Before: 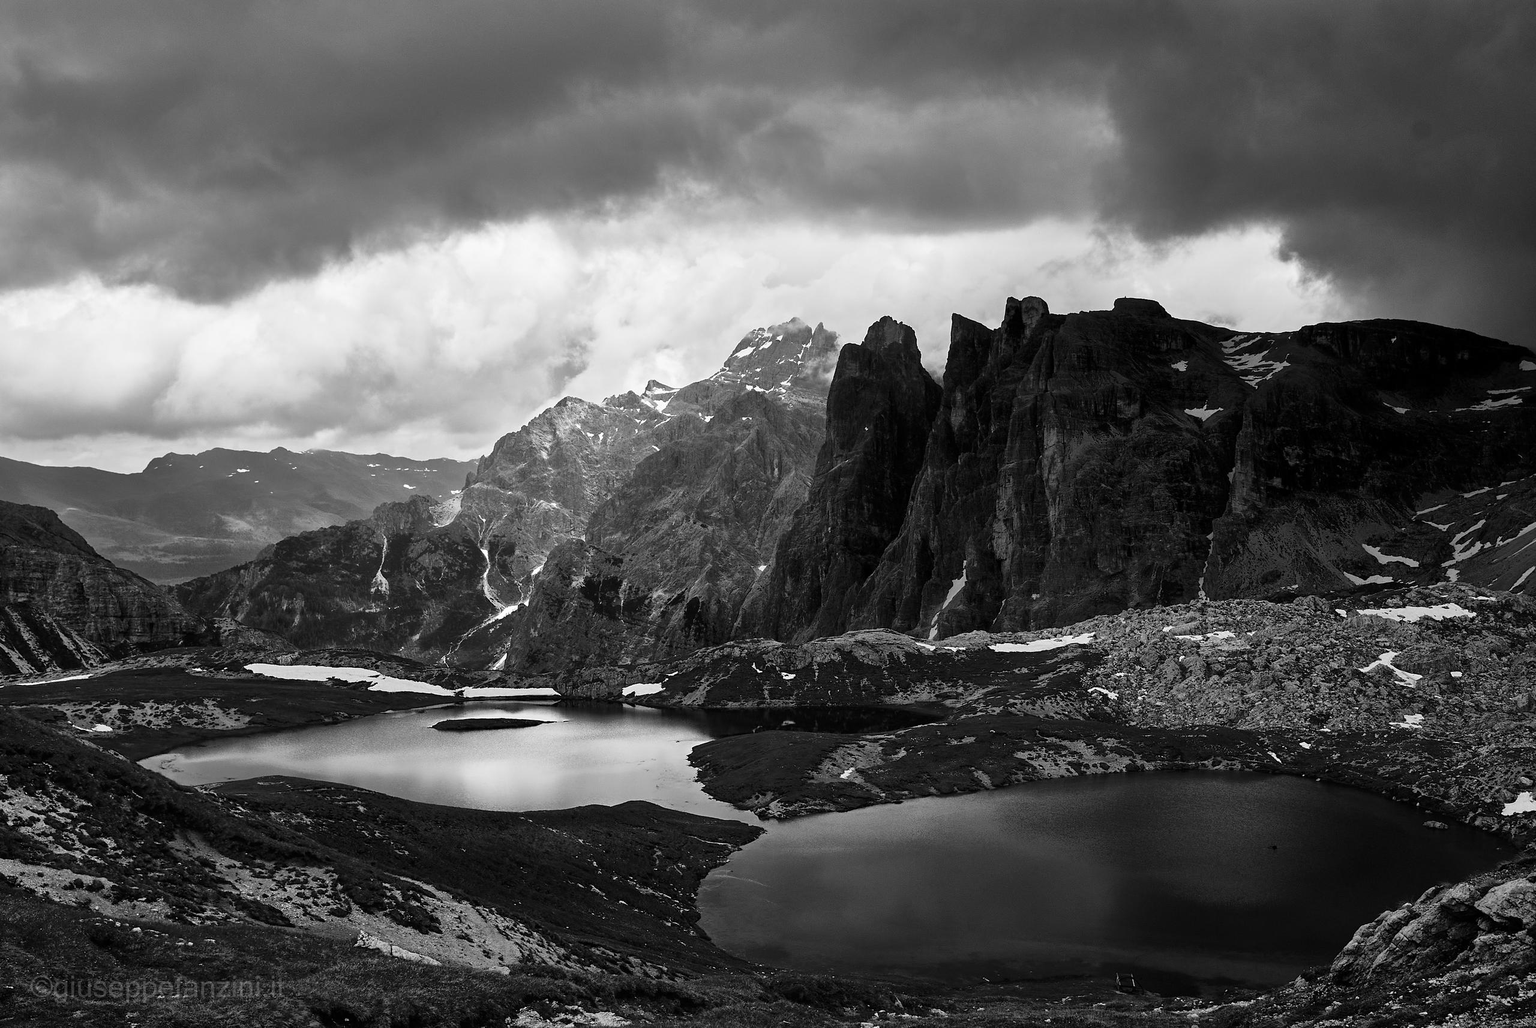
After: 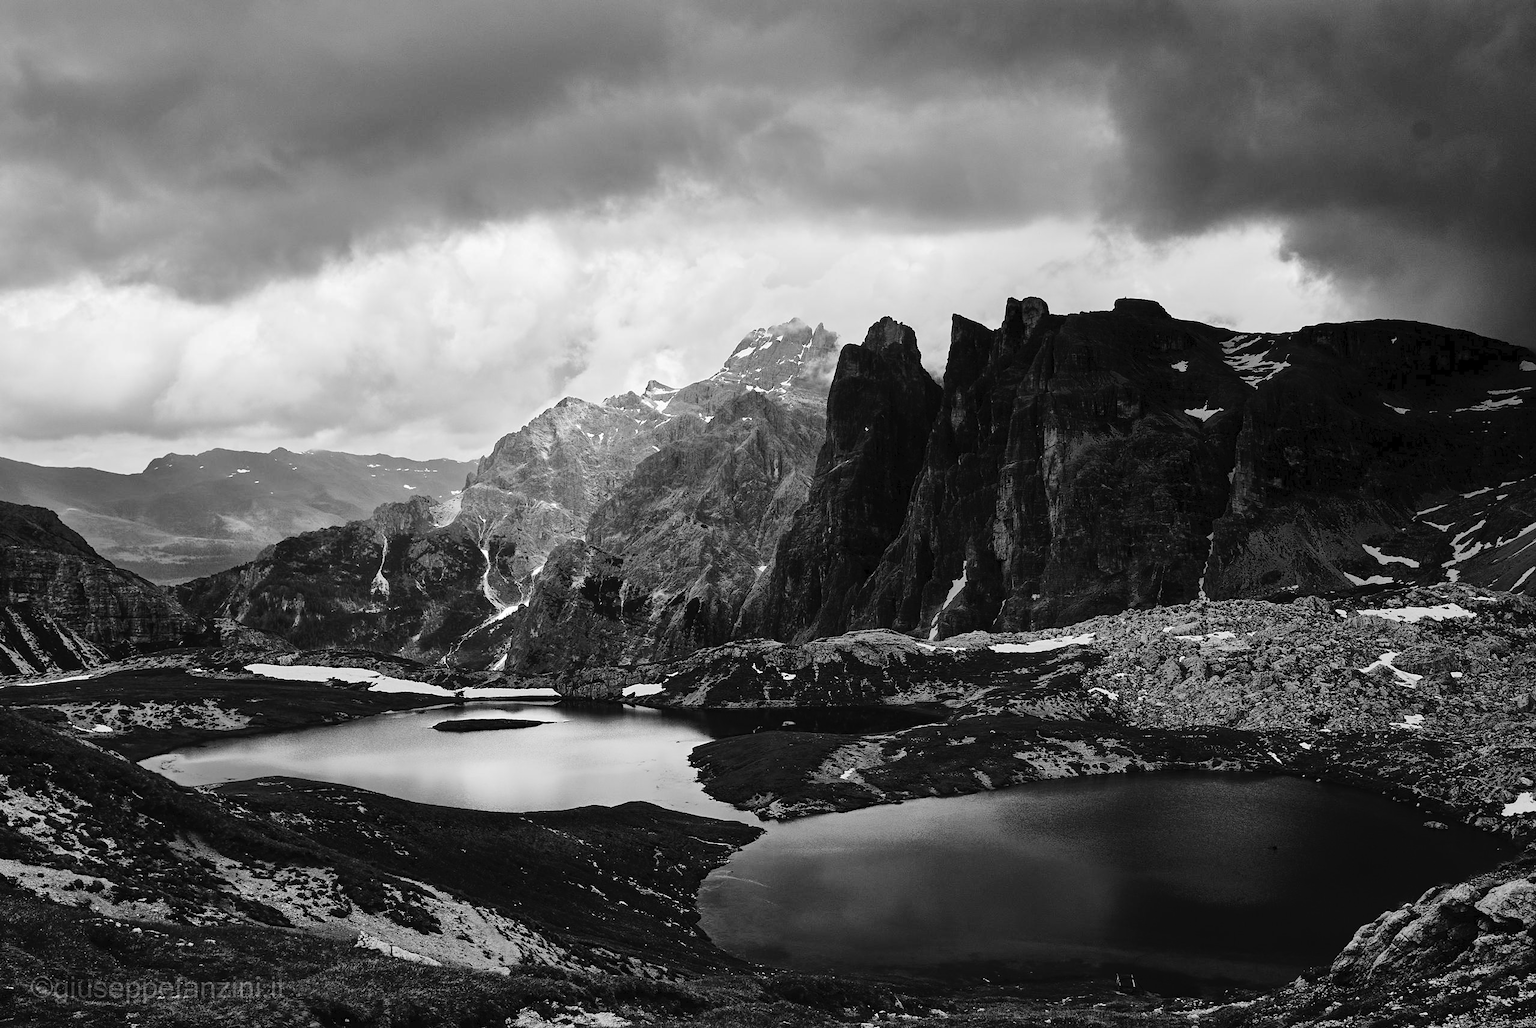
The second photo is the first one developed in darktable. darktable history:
tone curve: curves: ch0 [(0, 0) (0.003, 0.026) (0.011, 0.03) (0.025, 0.038) (0.044, 0.046) (0.069, 0.055) (0.1, 0.075) (0.136, 0.114) (0.177, 0.158) (0.224, 0.215) (0.277, 0.296) (0.335, 0.386) (0.399, 0.479) (0.468, 0.568) (0.543, 0.637) (0.623, 0.707) (0.709, 0.773) (0.801, 0.834) (0.898, 0.896) (1, 1)], color space Lab, linked channels, preserve colors none
